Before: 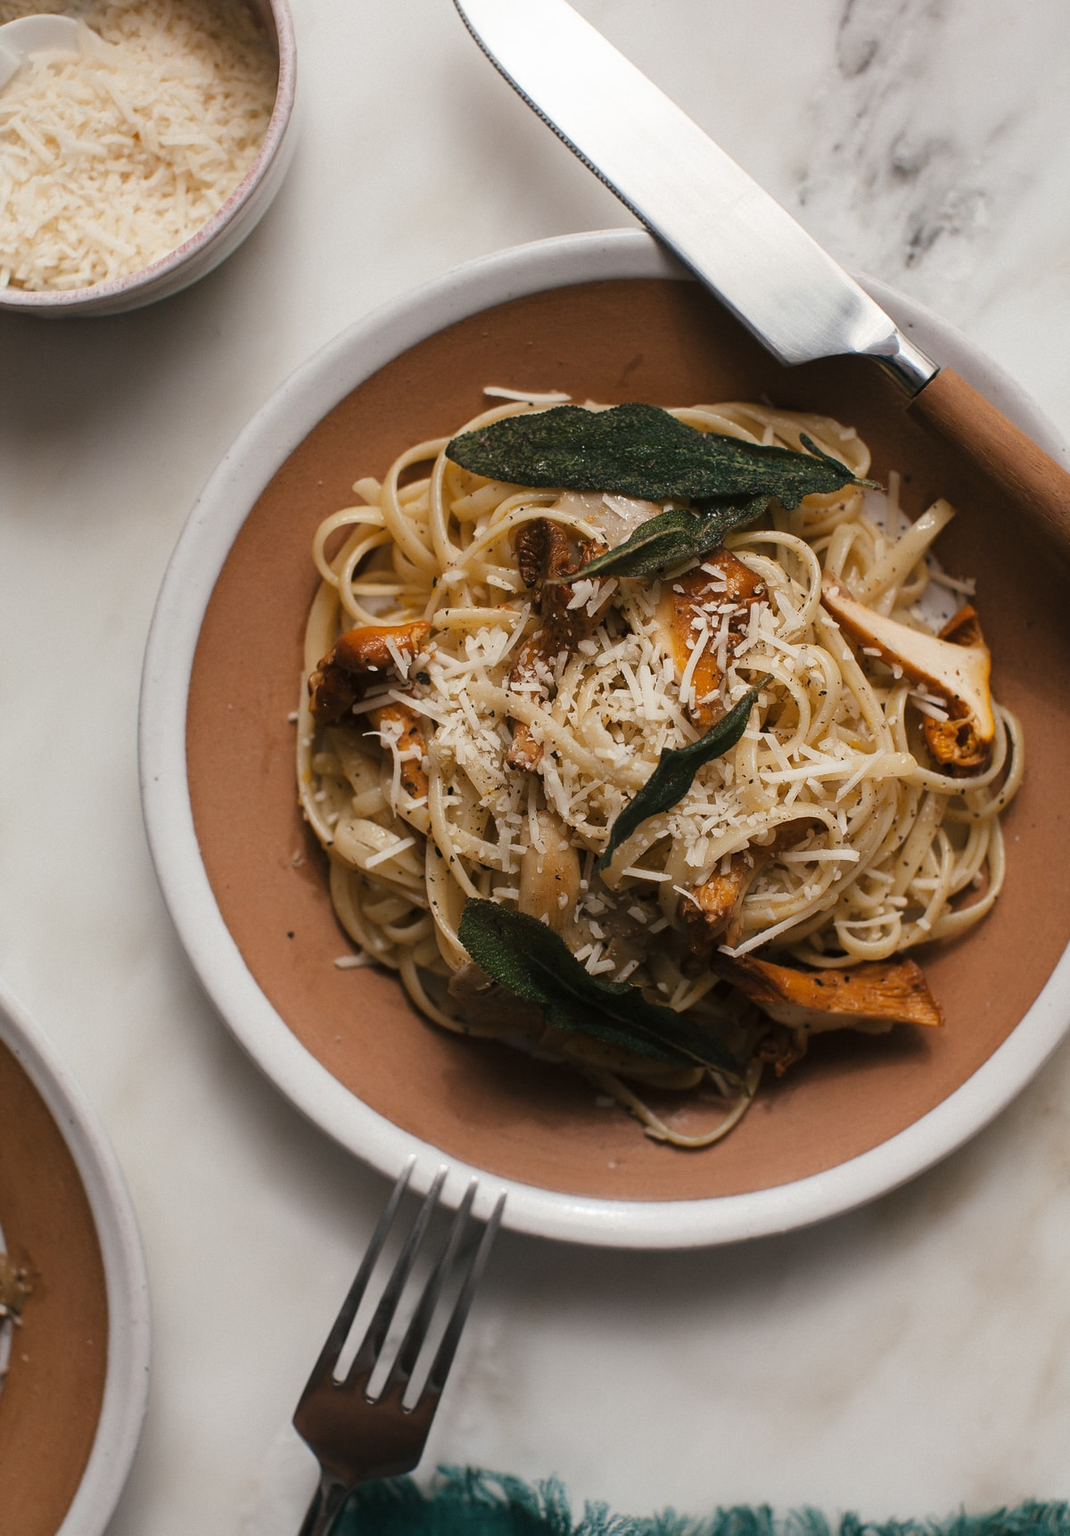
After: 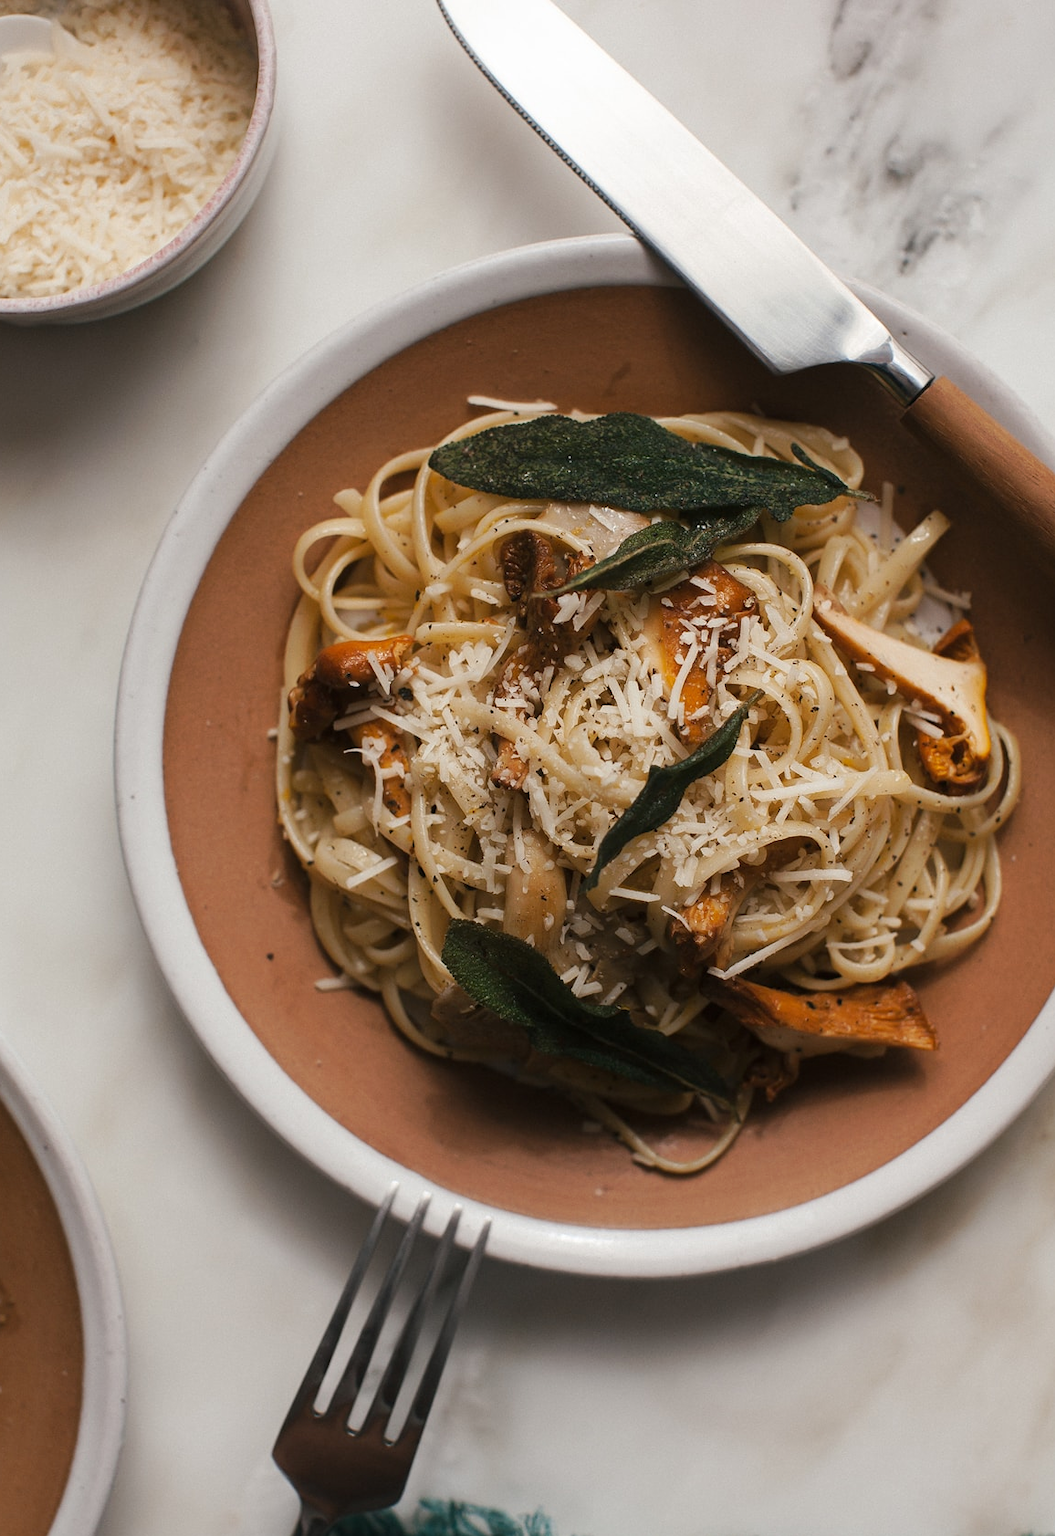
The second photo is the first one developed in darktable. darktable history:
crop and rotate: left 2.536%, right 1.107%, bottom 2.246%
tone curve: curves: ch0 [(0, 0) (0.003, 0.003) (0.011, 0.011) (0.025, 0.024) (0.044, 0.044) (0.069, 0.068) (0.1, 0.098) (0.136, 0.133) (0.177, 0.174) (0.224, 0.22) (0.277, 0.272) (0.335, 0.329) (0.399, 0.392) (0.468, 0.46) (0.543, 0.546) (0.623, 0.626) (0.709, 0.711) (0.801, 0.802) (0.898, 0.898) (1, 1)], preserve colors none
